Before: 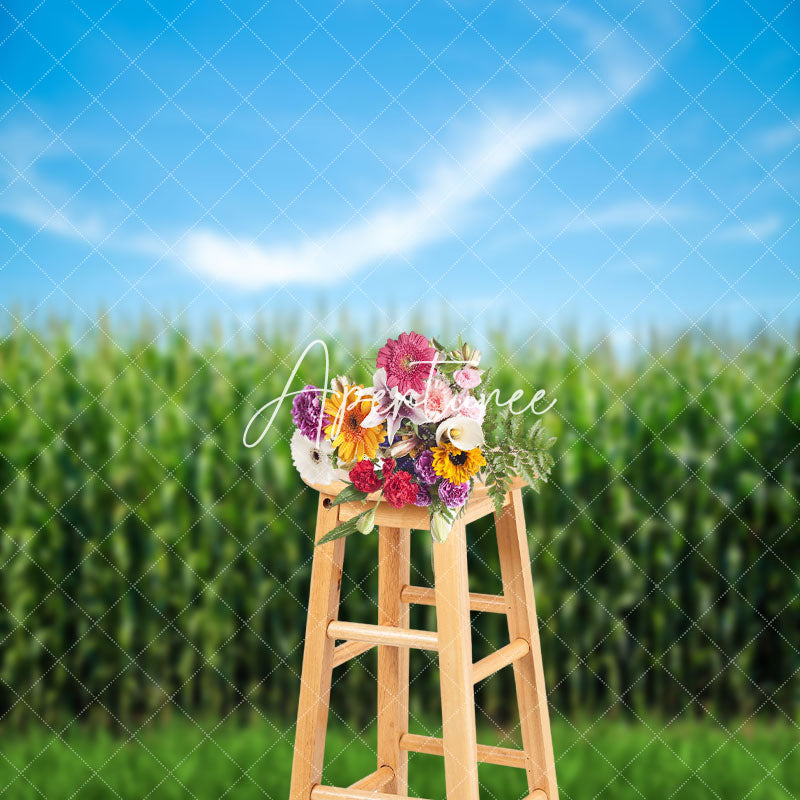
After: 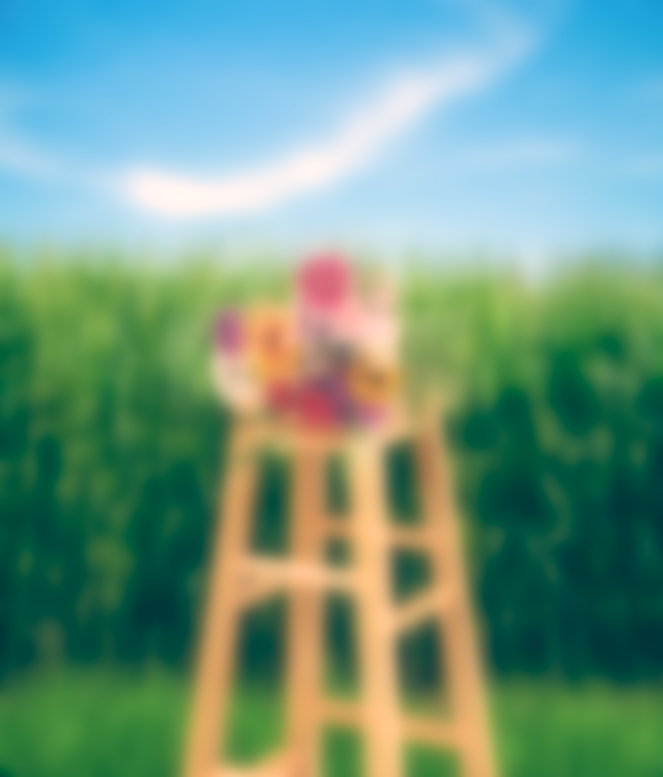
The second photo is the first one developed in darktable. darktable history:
color balance: lift [1.006, 0.985, 1.002, 1.015], gamma [1, 0.953, 1.008, 1.047], gain [1.076, 1.13, 1.004, 0.87]
velvia: on, module defaults
lowpass: on, module defaults
rotate and perspective: rotation 0.72°, lens shift (vertical) -0.352, lens shift (horizontal) -0.051, crop left 0.152, crop right 0.859, crop top 0.019, crop bottom 0.964
